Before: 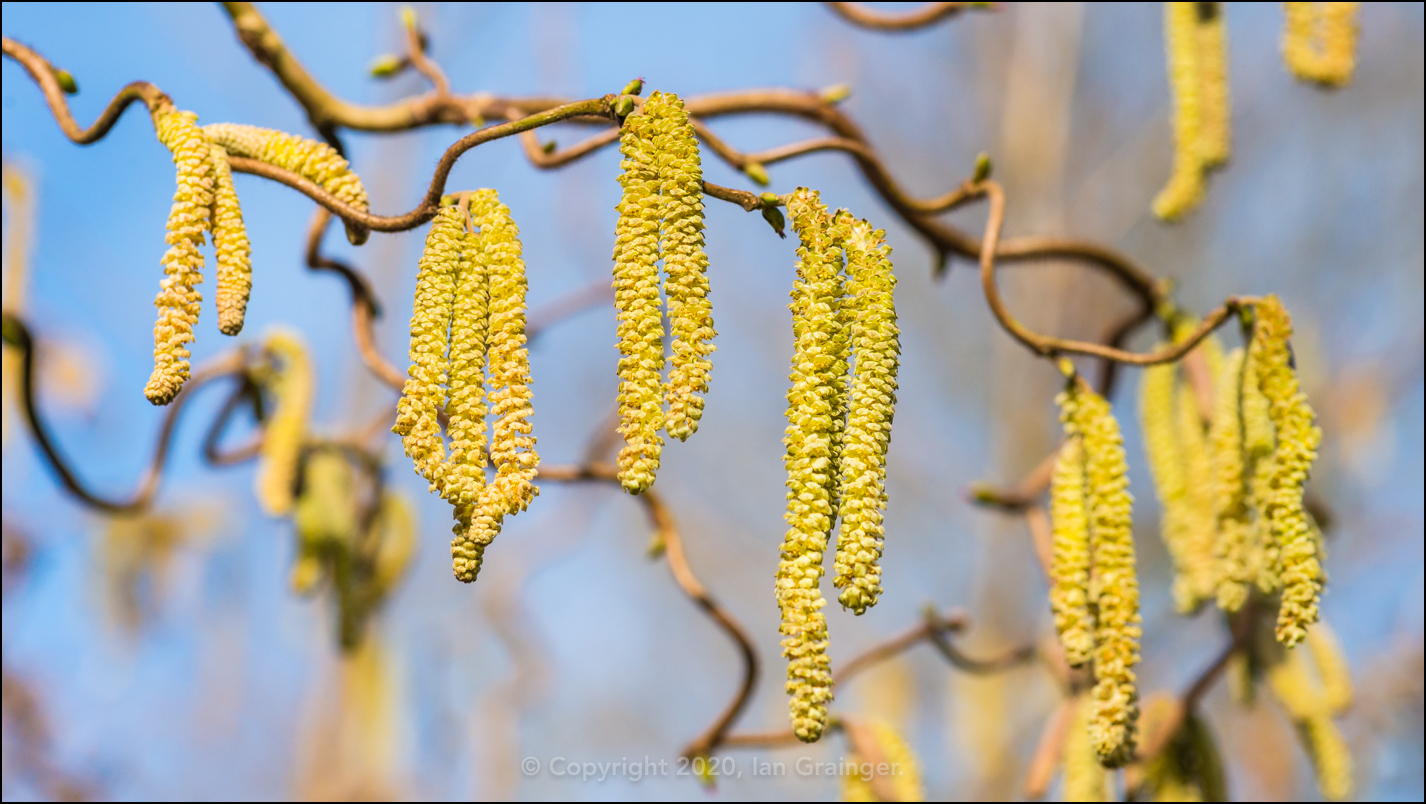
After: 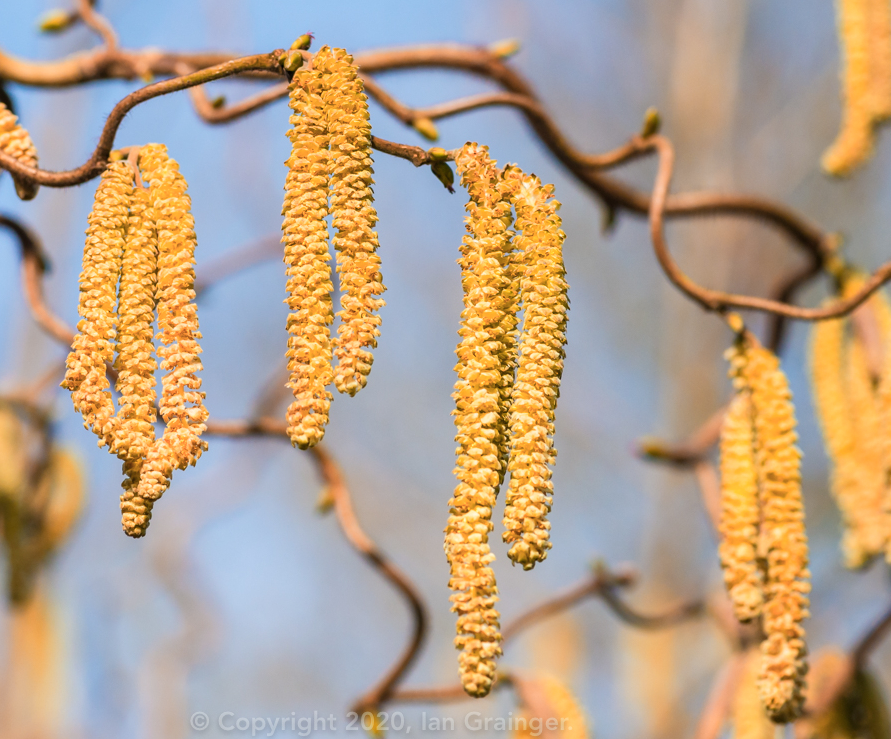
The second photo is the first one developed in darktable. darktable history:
crop and rotate: left 23.242%, top 5.647%, right 14.215%, bottom 2.316%
color zones: curves: ch1 [(0, 0.469) (0.072, 0.457) (0.243, 0.494) (0.429, 0.5) (0.571, 0.5) (0.714, 0.5) (0.857, 0.5) (1, 0.469)]; ch2 [(0, 0.499) (0.143, 0.467) (0.242, 0.436) (0.429, 0.493) (0.571, 0.5) (0.714, 0.5) (0.857, 0.5) (1, 0.499)]
